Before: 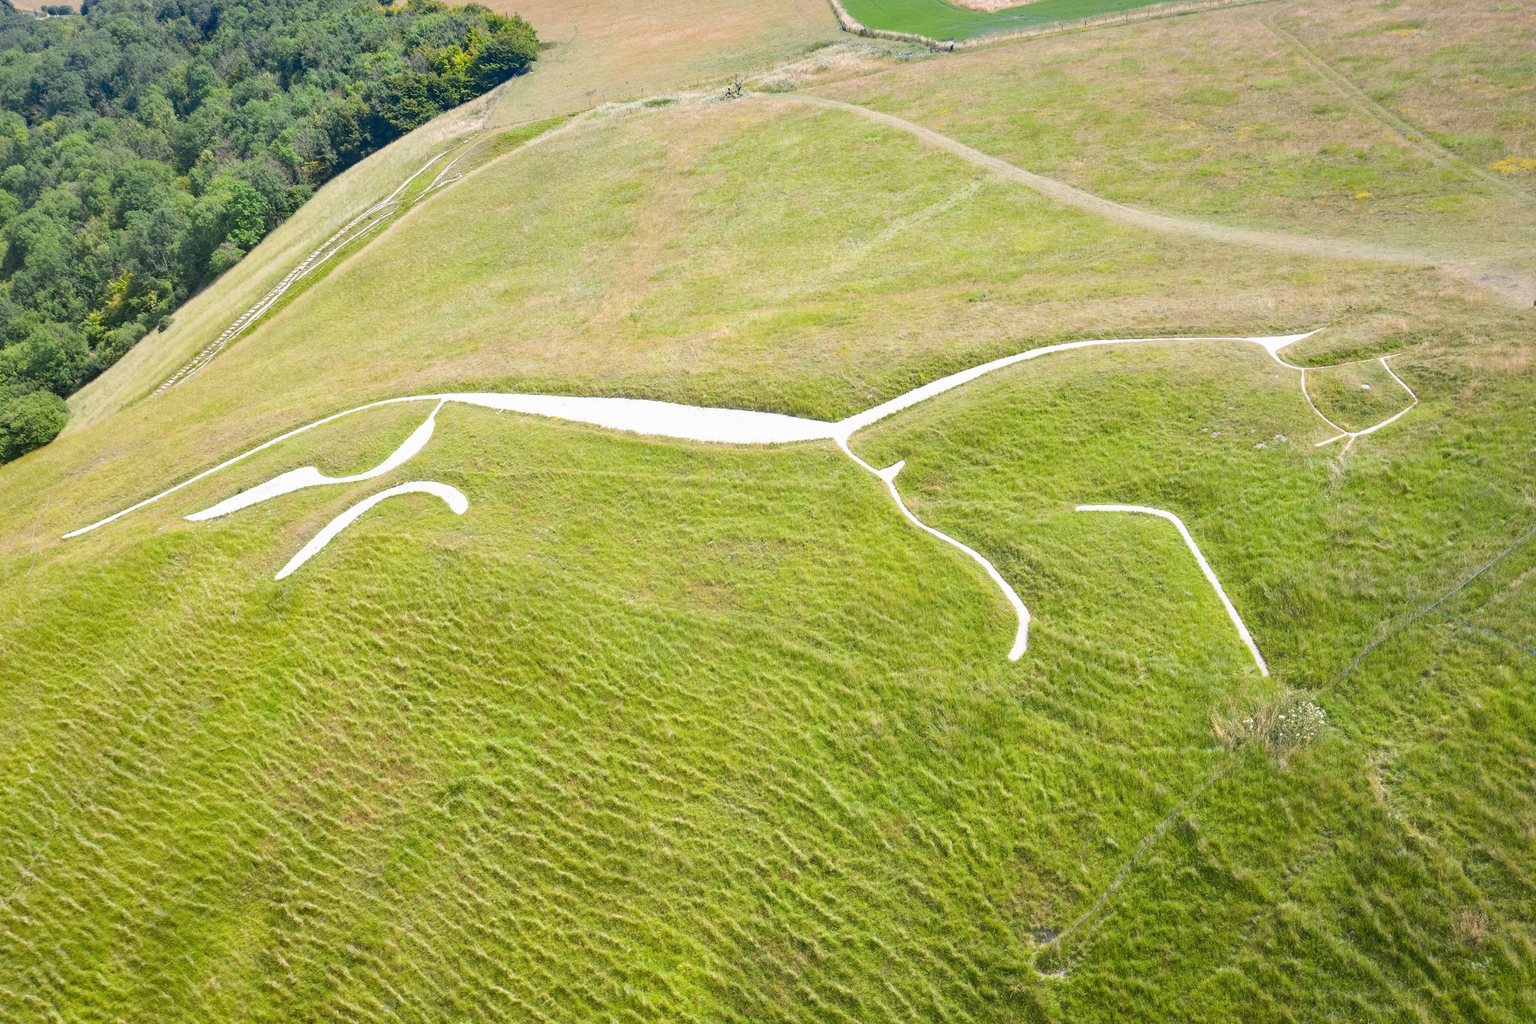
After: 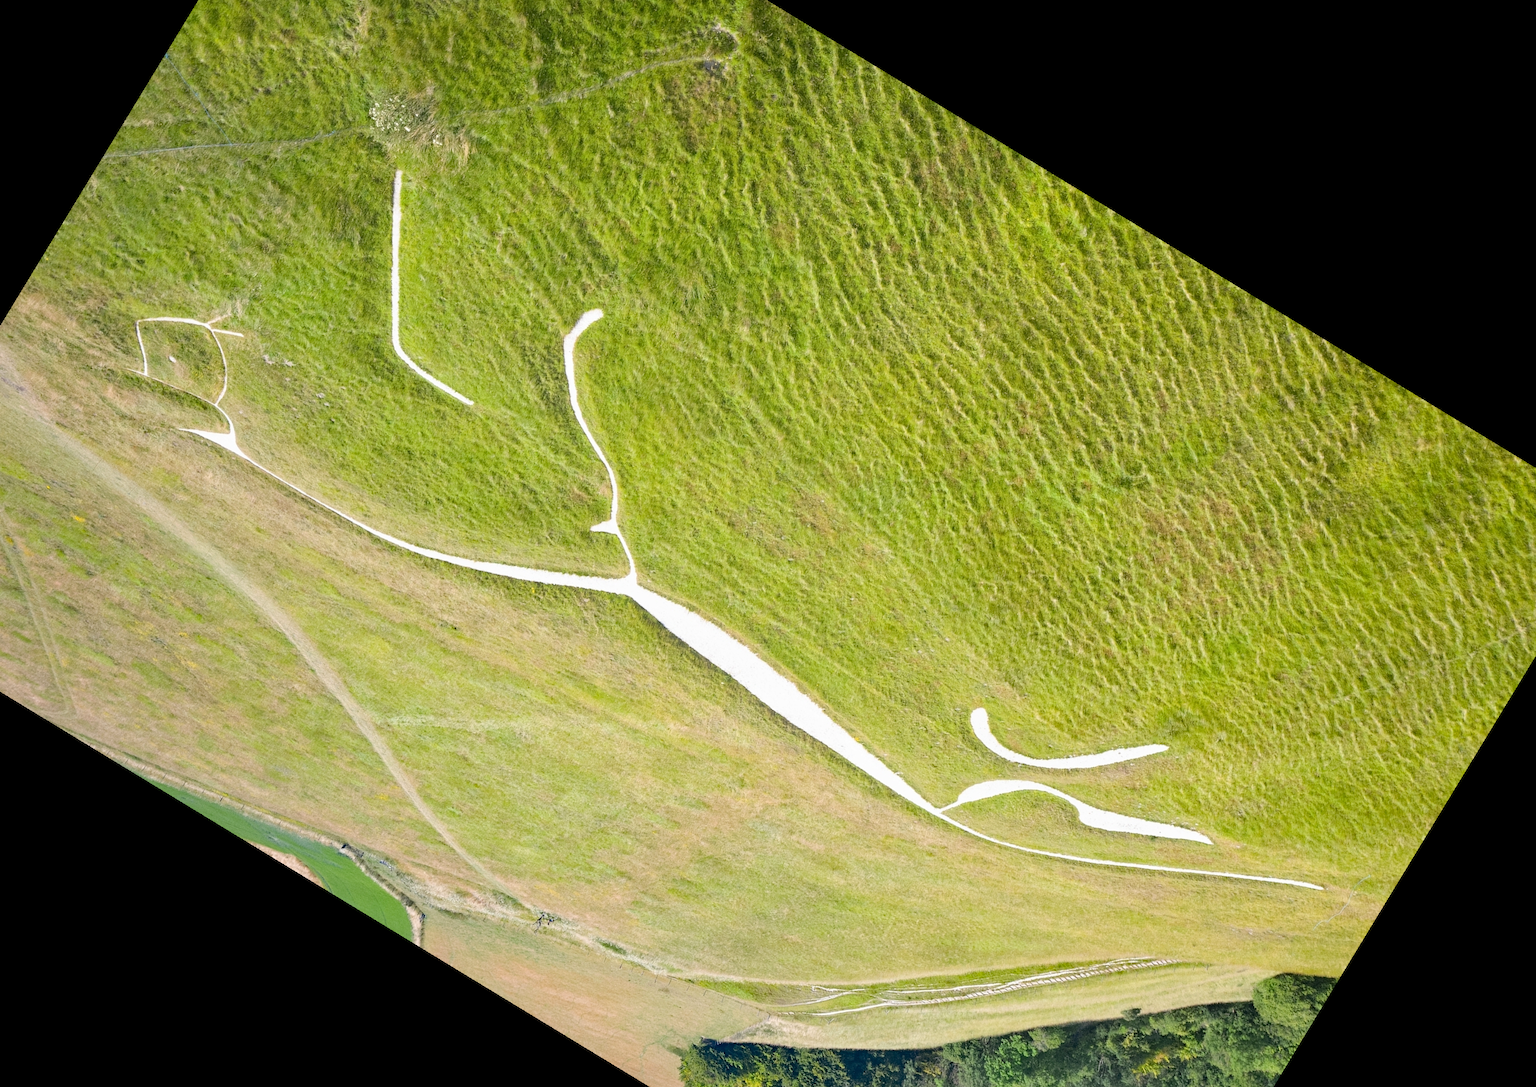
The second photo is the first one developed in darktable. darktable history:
crop and rotate: angle 148.68°, left 9.111%, top 15.603%, right 4.588%, bottom 17.041%
haze removal: compatibility mode true, adaptive false
